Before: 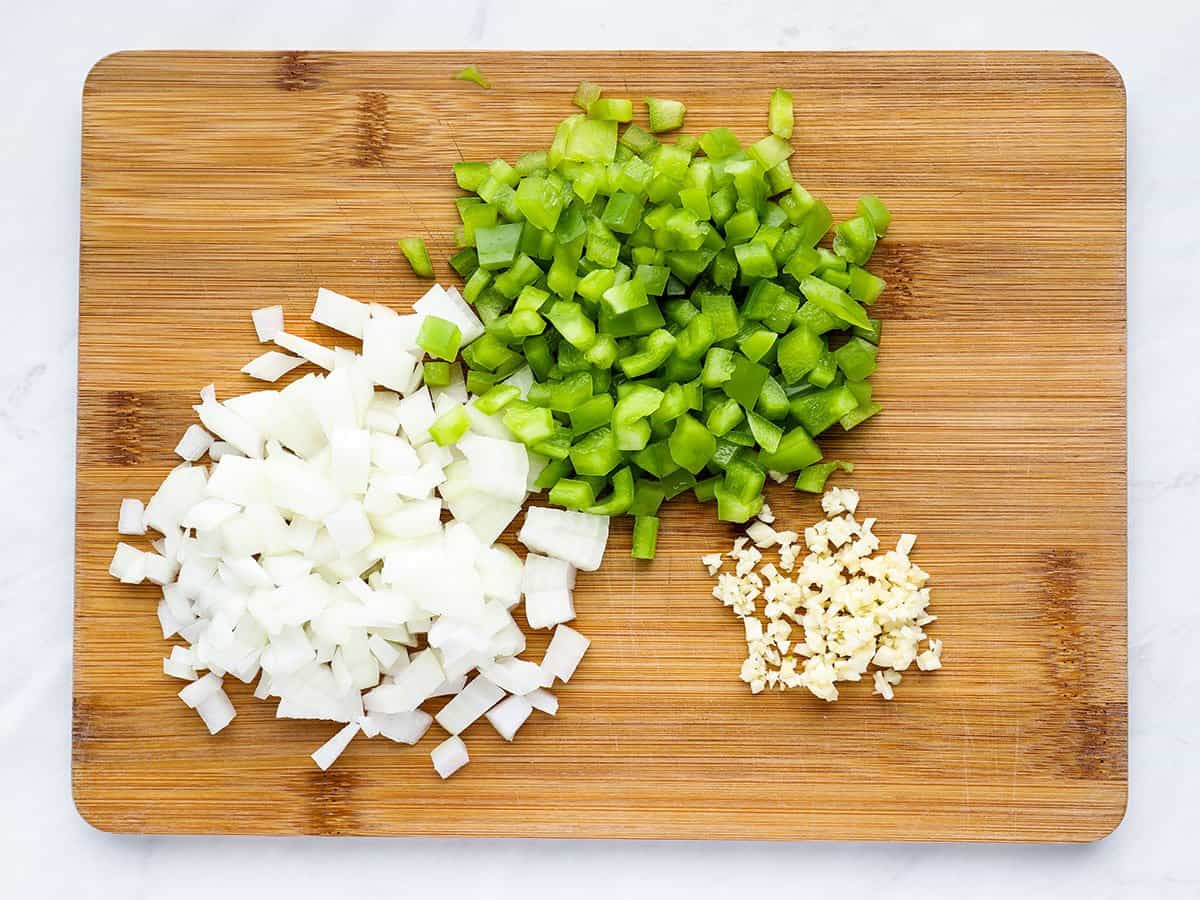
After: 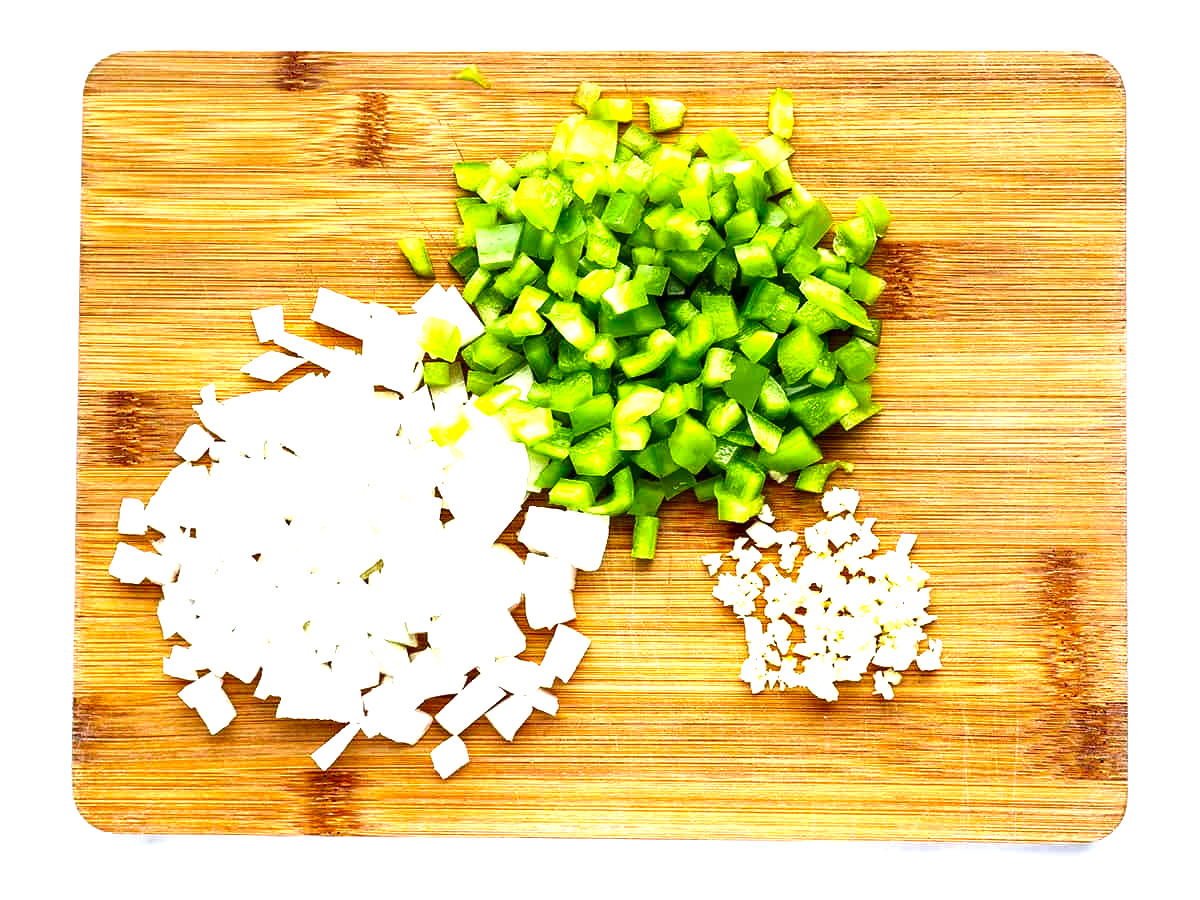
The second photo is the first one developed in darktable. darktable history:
exposure: black level correction 0, exposure 1.126 EV, compensate highlight preservation false
contrast brightness saturation: brightness -0.251, saturation 0.201
